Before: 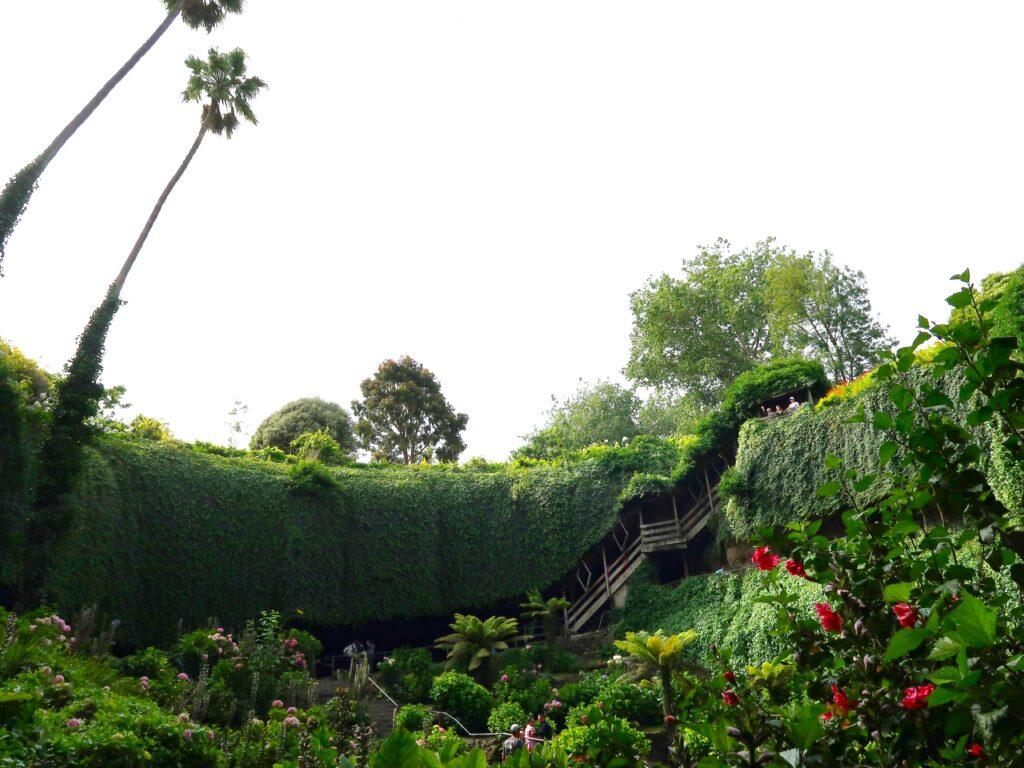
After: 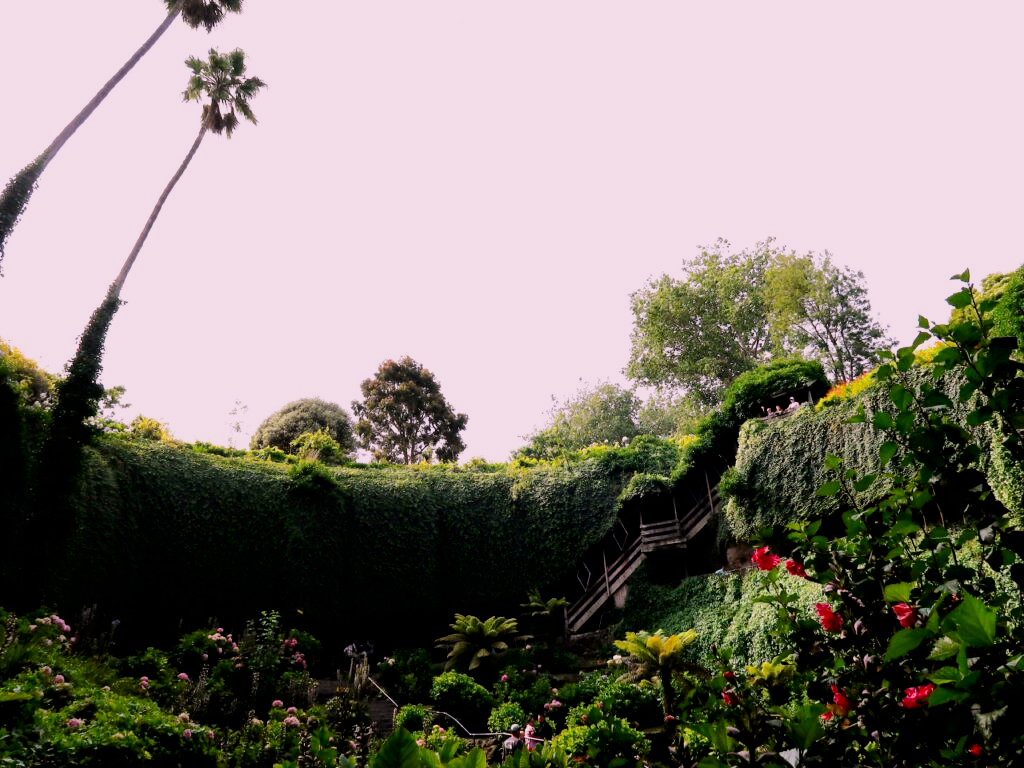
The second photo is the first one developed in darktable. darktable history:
white balance: red 1.188, blue 1.11
filmic rgb: black relative exposure -5 EV, hardness 2.88, contrast 1.3, highlights saturation mix -30%
contrast brightness saturation: brightness -0.09
